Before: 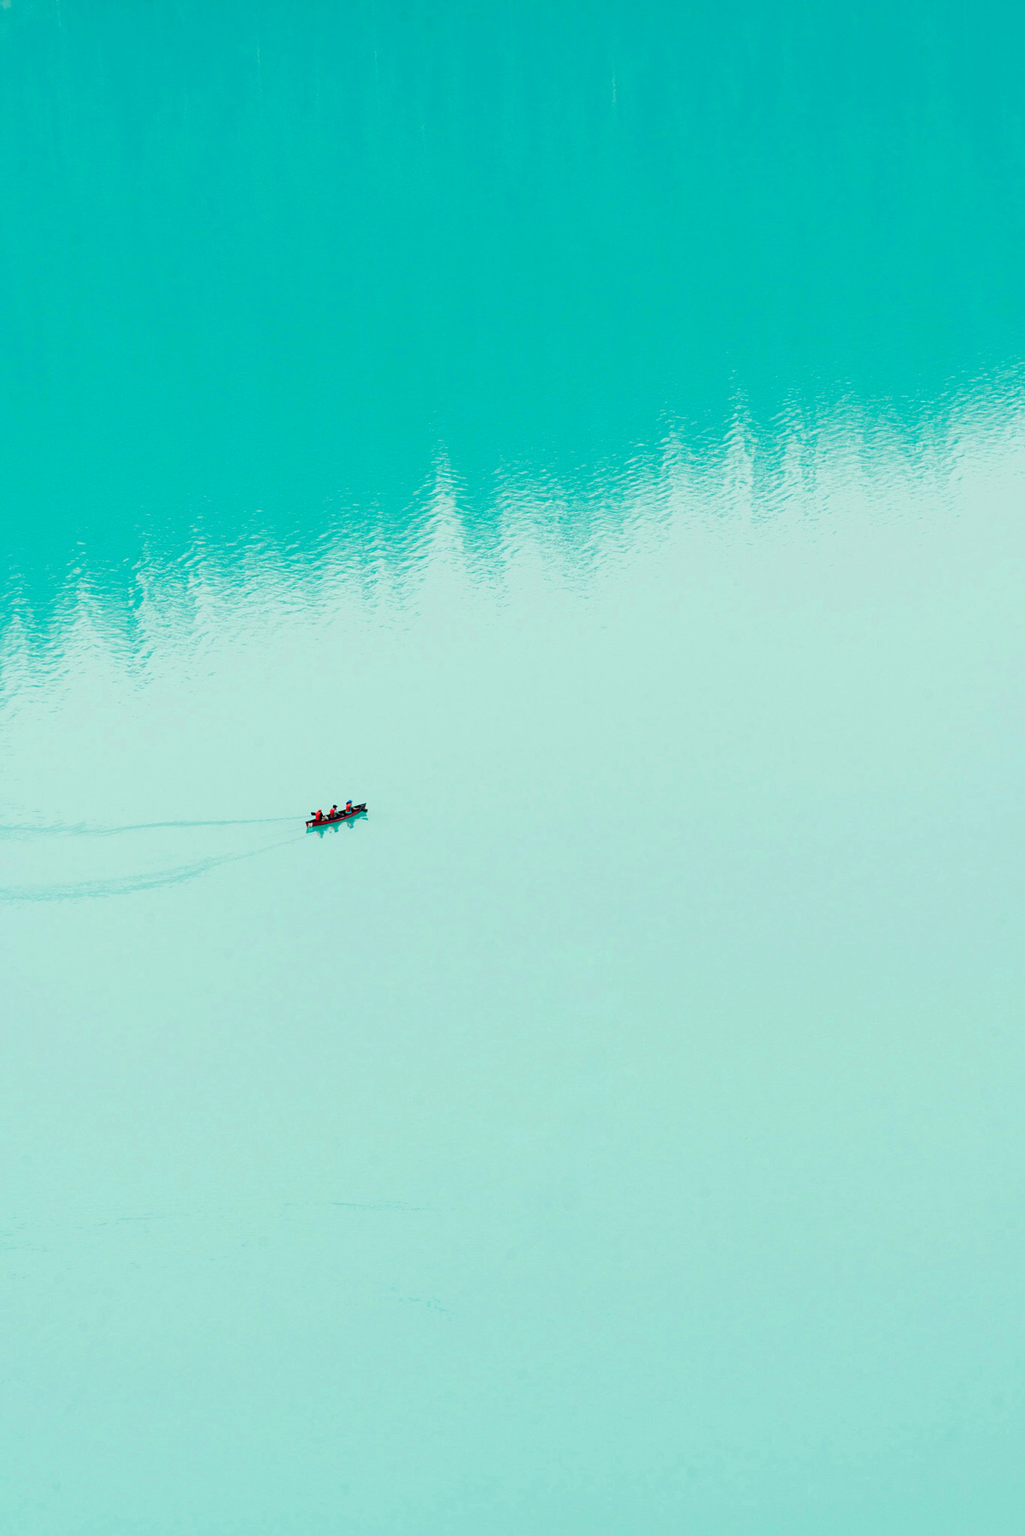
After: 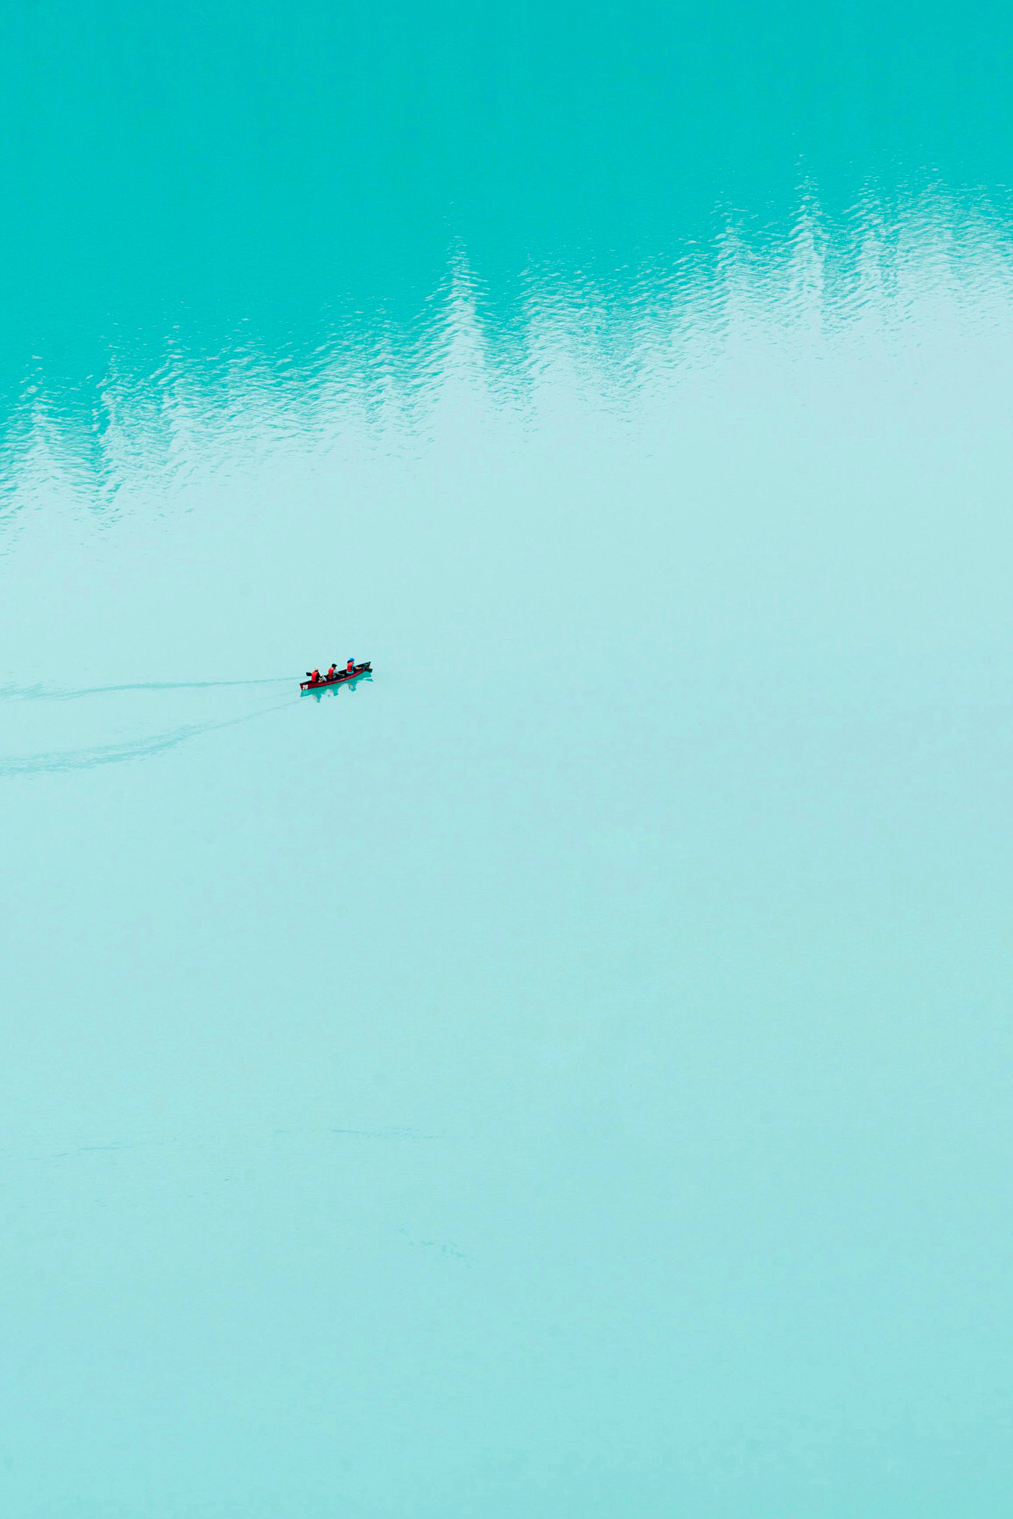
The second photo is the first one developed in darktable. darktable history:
crop and rotate: left 4.842%, top 15.51%, right 10.668%
white balance: red 0.984, blue 1.059
